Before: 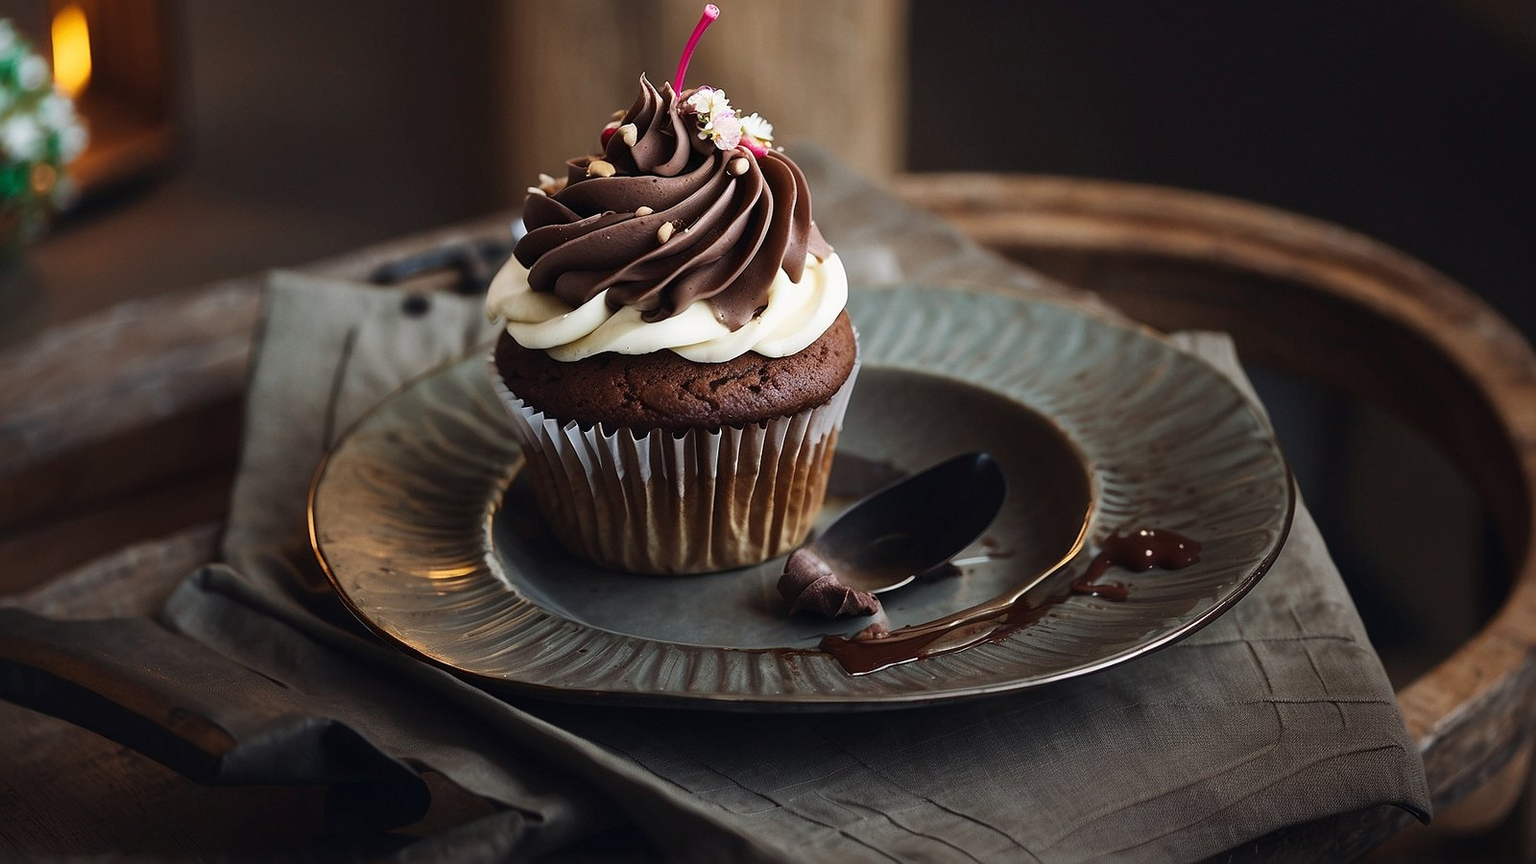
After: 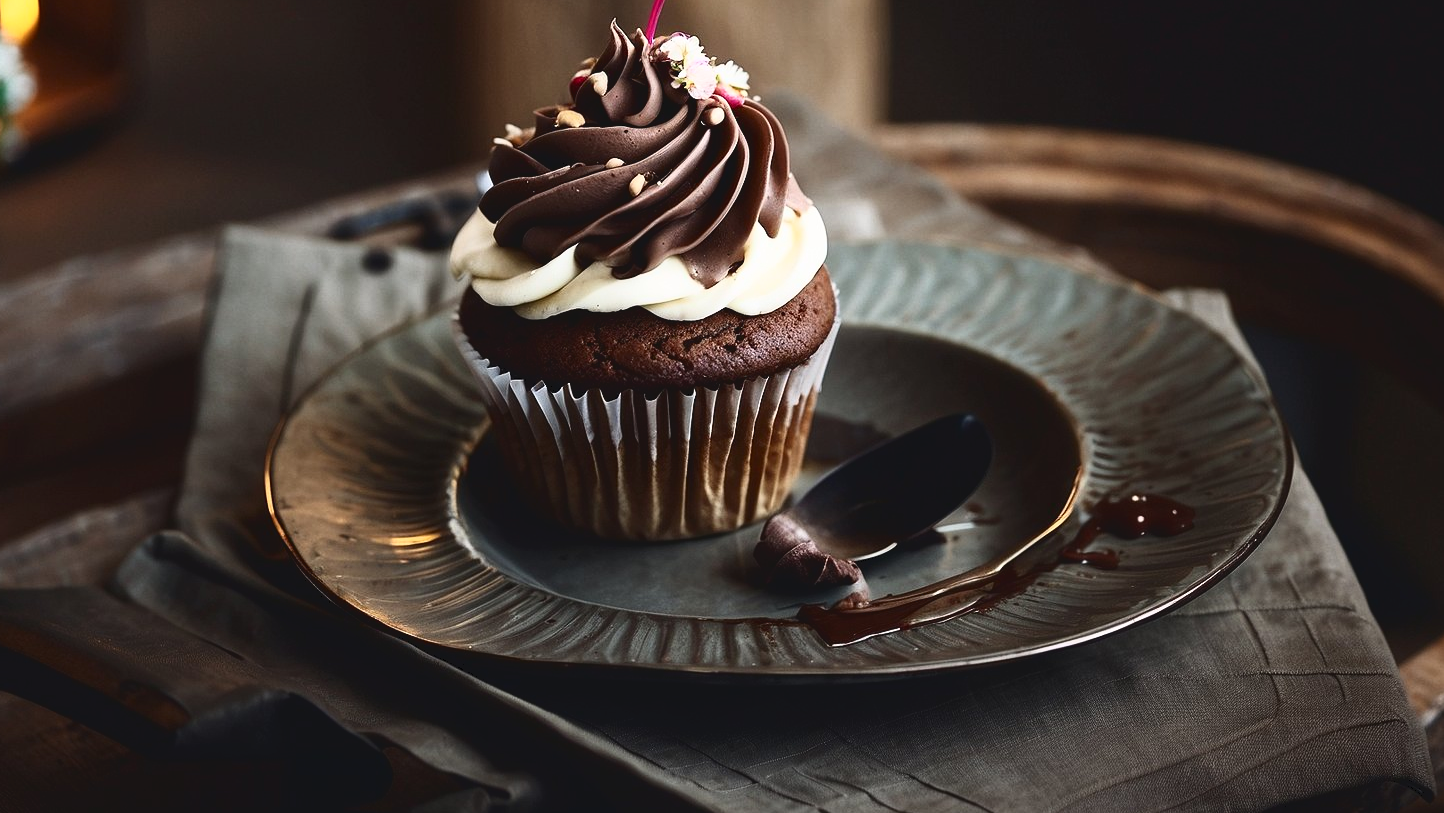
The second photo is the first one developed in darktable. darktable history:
crop: left 3.513%, top 6.405%, right 6.23%, bottom 3.209%
tone curve: curves: ch0 [(0, 0) (0.003, 0.063) (0.011, 0.063) (0.025, 0.063) (0.044, 0.066) (0.069, 0.071) (0.1, 0.09) (0.136, 0.116) (0.177, 0.144) (0.224, 0.192) (0.277, 0.246) (0.335, 0.311) (0.399, 0.399) (0.468, 0.49) (0.543, 0.589) (0.623, 0.709) (0.709, 0.827) (0.801, 0.918) (0.898, 0.969) (1, 1)], color space Lab, independent channels, preserve colors none
